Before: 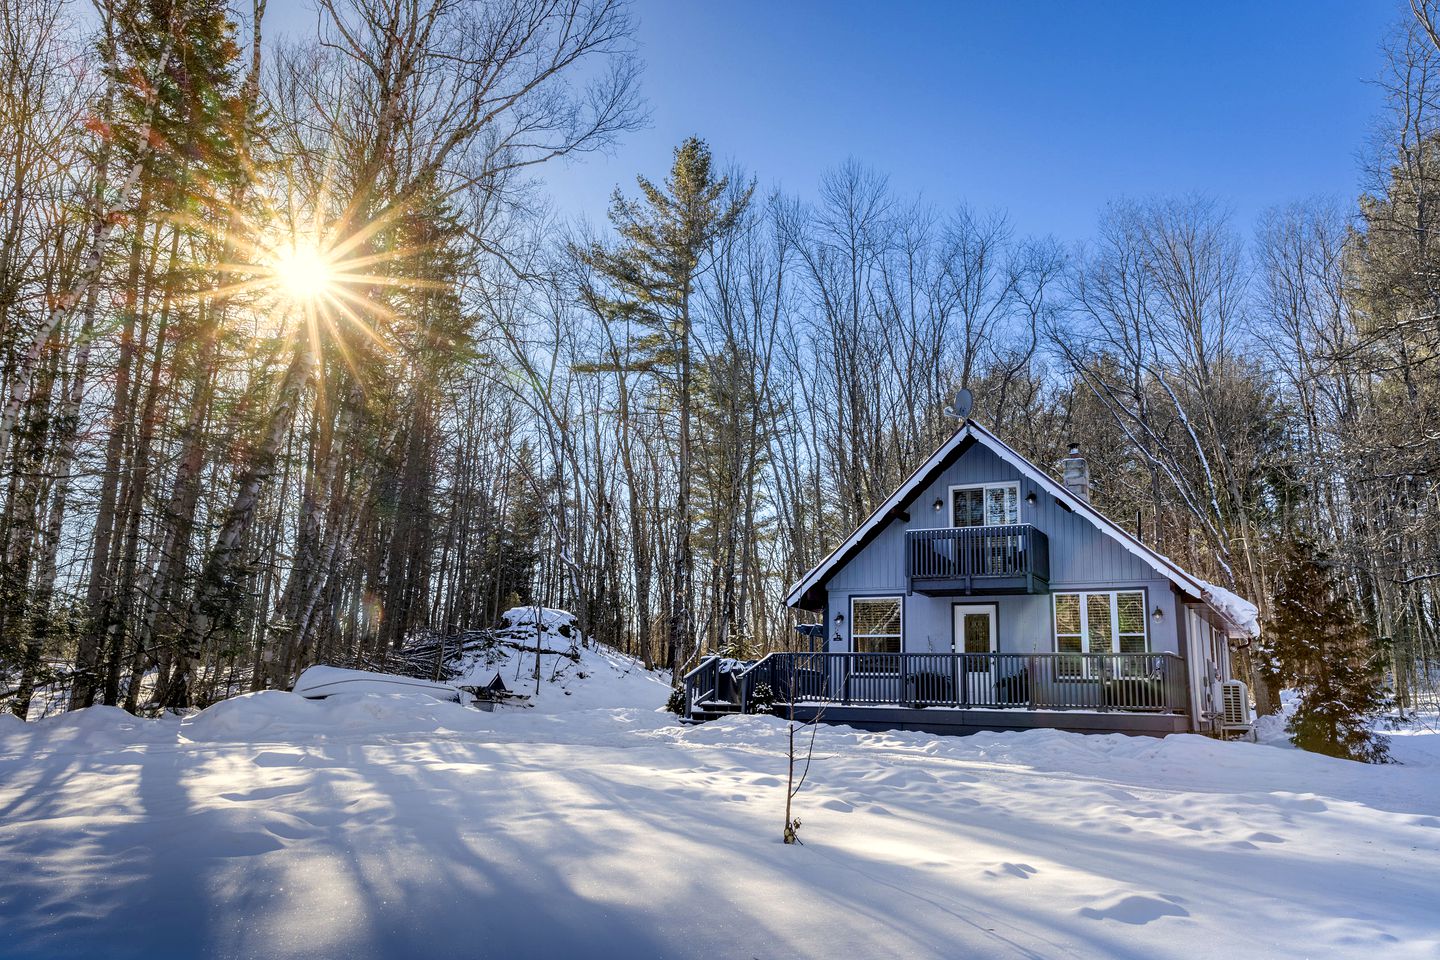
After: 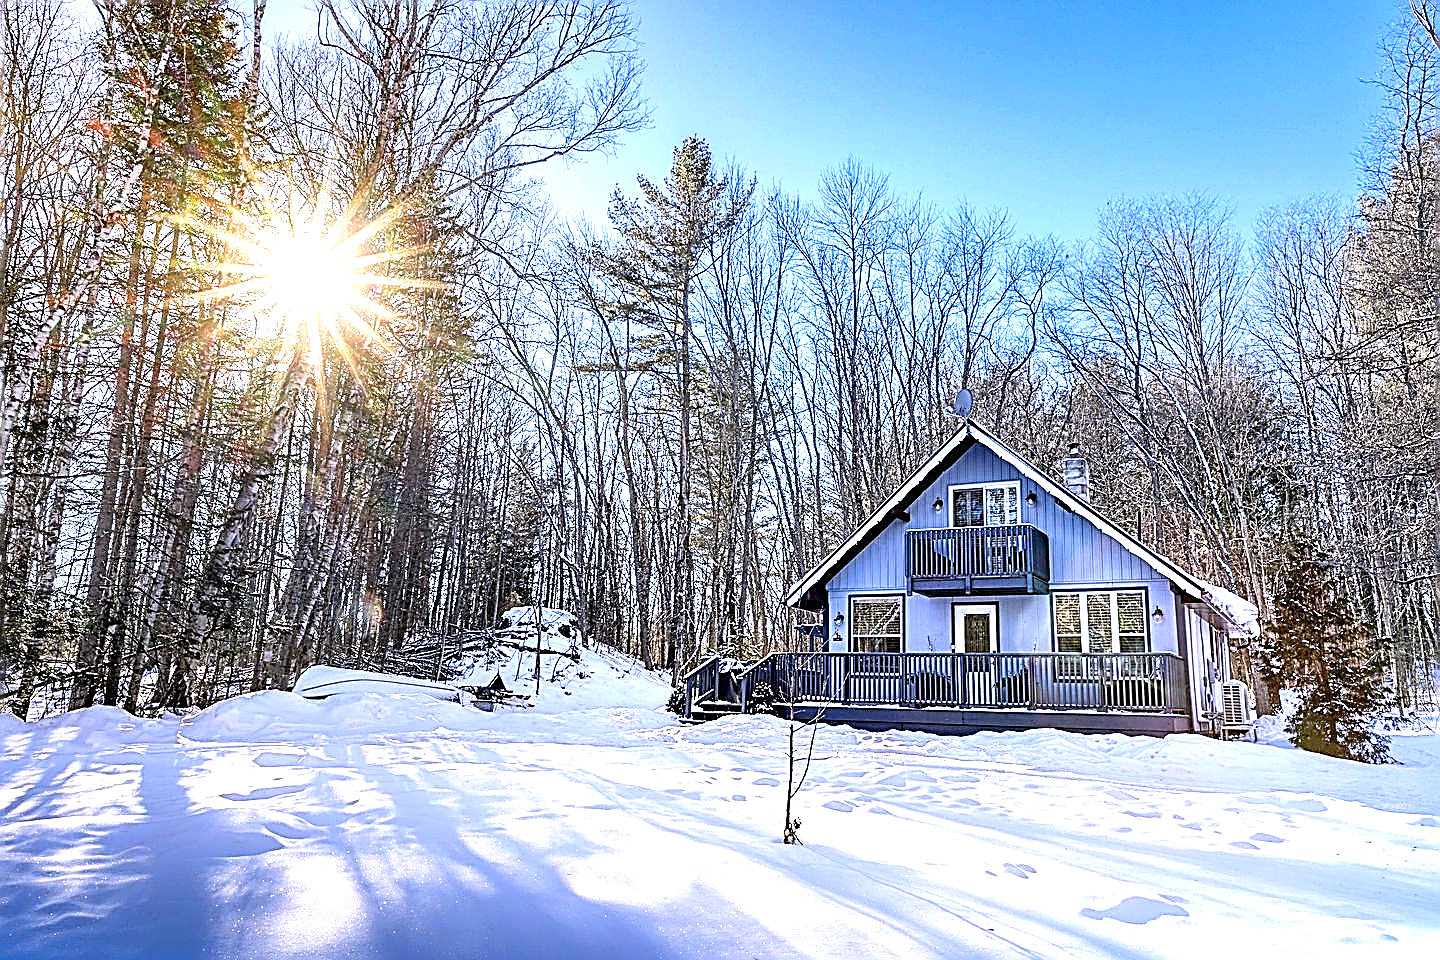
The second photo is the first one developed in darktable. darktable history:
color calibration: illuminant as shot in camera, x 0.362, y 0.385, temperature 4534.06 K
sharpen: amount 1.876
exposure: black level correction 0, exposure 1.285 EV, compensate highlight preservation false
tone equalizer: mask exposure compensation -0.485 EV
